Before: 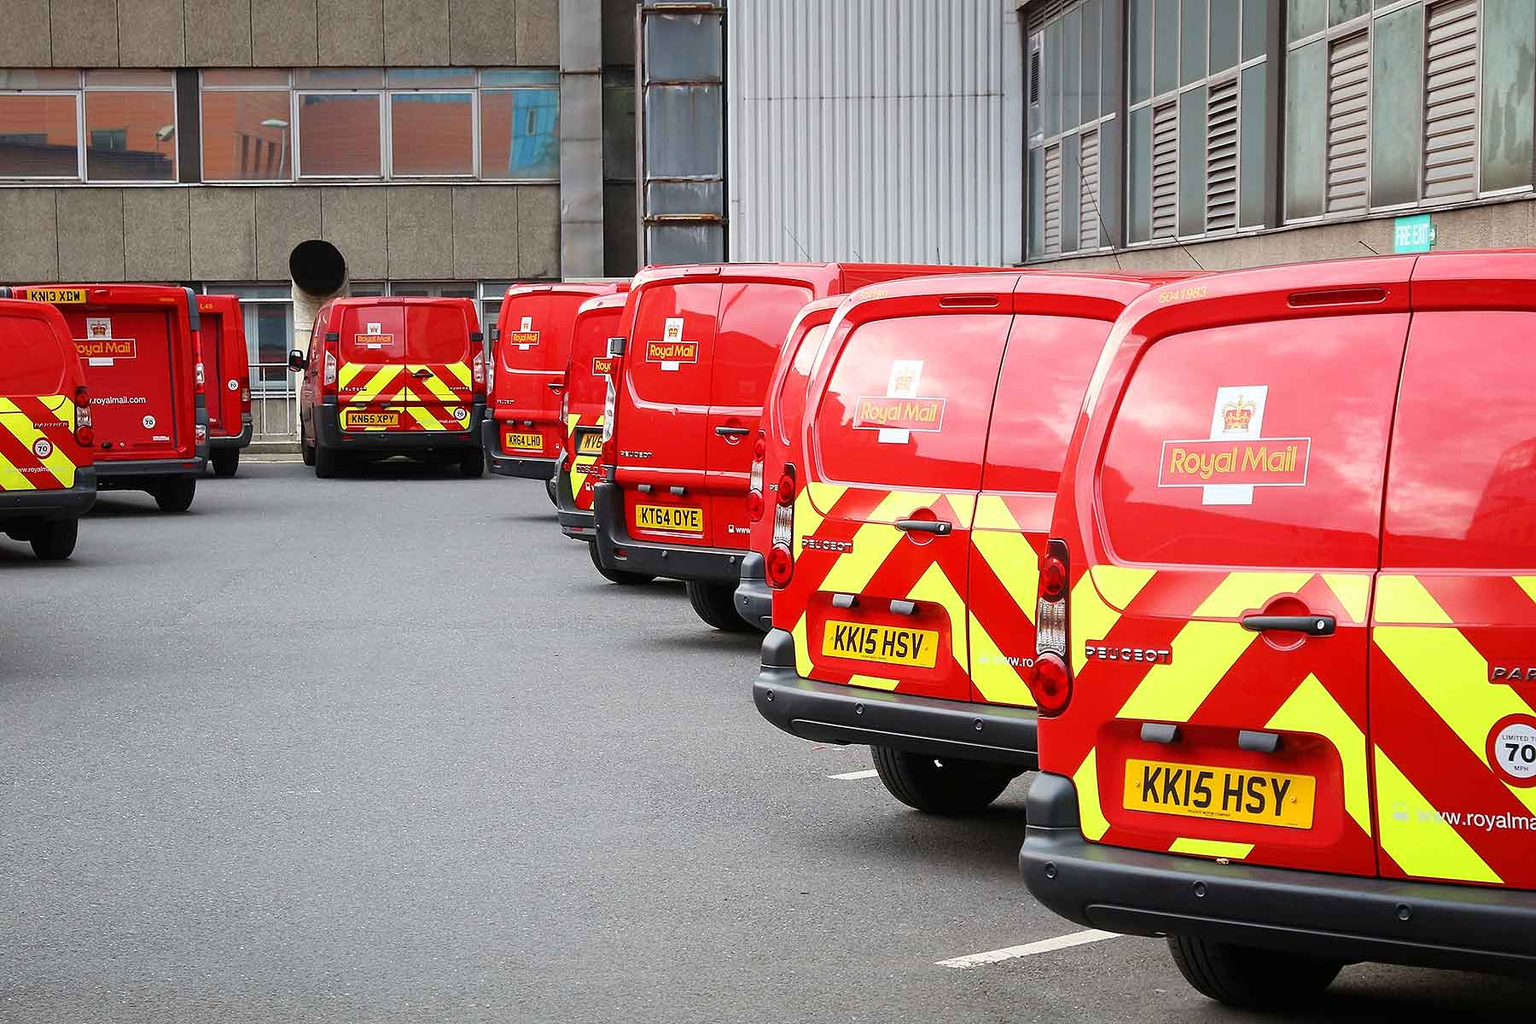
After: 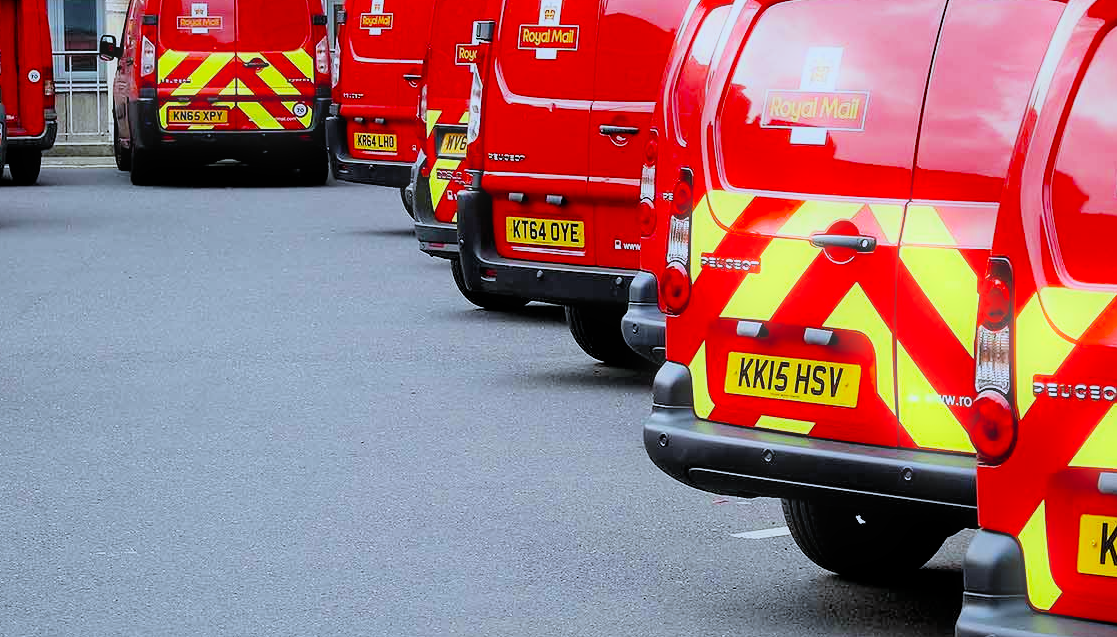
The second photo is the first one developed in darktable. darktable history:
crop: left 13.312%, top 31.28%, right 24.627%, bottom 15.582%
filmic rgb: black relative exposure -7.75 EV, white relative exposure 4.4 EV, threshold 3 EV, target black luminance 0%, hardness 3.76, latitude 50.51%, contrast 1.074, highlights saturation mix 10%, shadows ↔ highlights balance -0.22%, color science v4 (2020), enable highlight reconstruction true
white balance: red 0.924, blue 1.095
bloom: size 5%, threshold 95%, strength 15%
